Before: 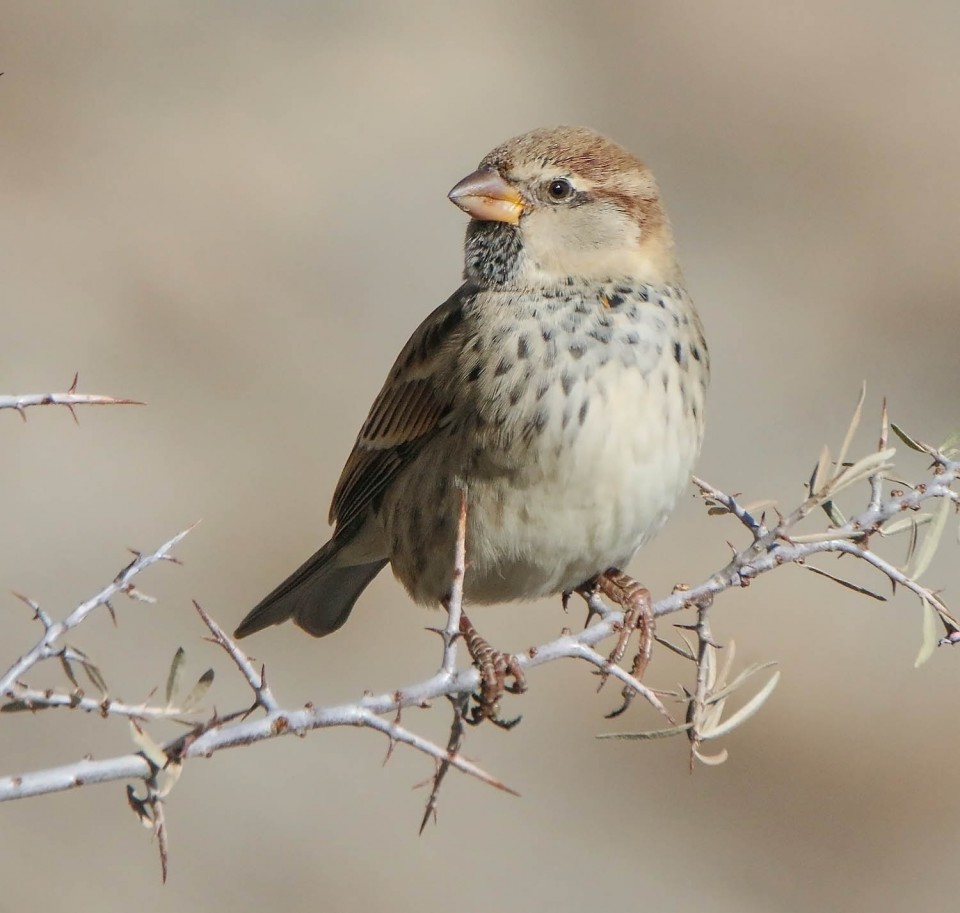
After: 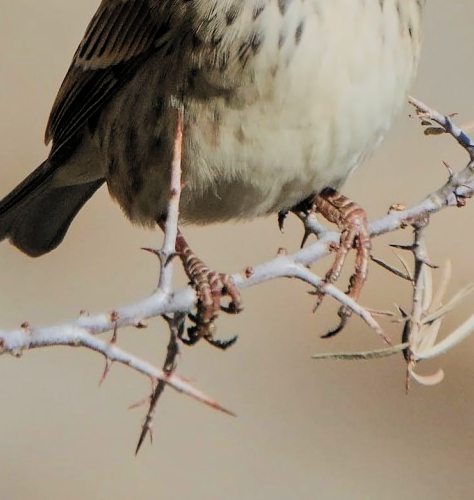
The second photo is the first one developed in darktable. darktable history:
exposure: compensate highlight preservation false
filmic rgb: black relative exposure -5.13 EV, white relative exposure 3.99 EV, threshold 5.94 EV, hardness 2.89, contrast 1.3, color science v5 (2021), contrast in shadows safe, contrast in highlights safe, enable highlight reconstruction true
crop: left 29.658%, top 41.708%, right 20.951%, bottom 3.501%
velvia: strength 17.1%
color zones: curves: ch1 [(0.239, 0.552) (0.75, 0.5)]; ch2 [(0.25, 0.462) (0.749, 0.457)]
